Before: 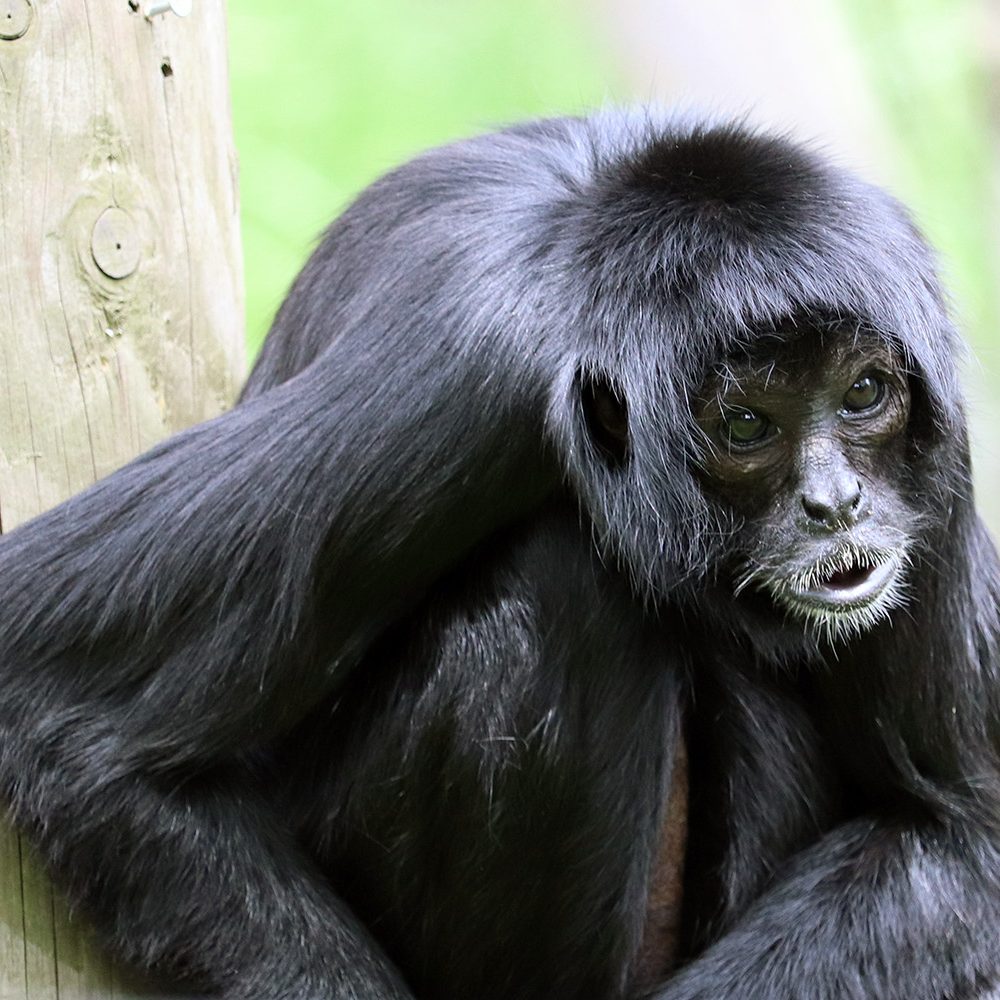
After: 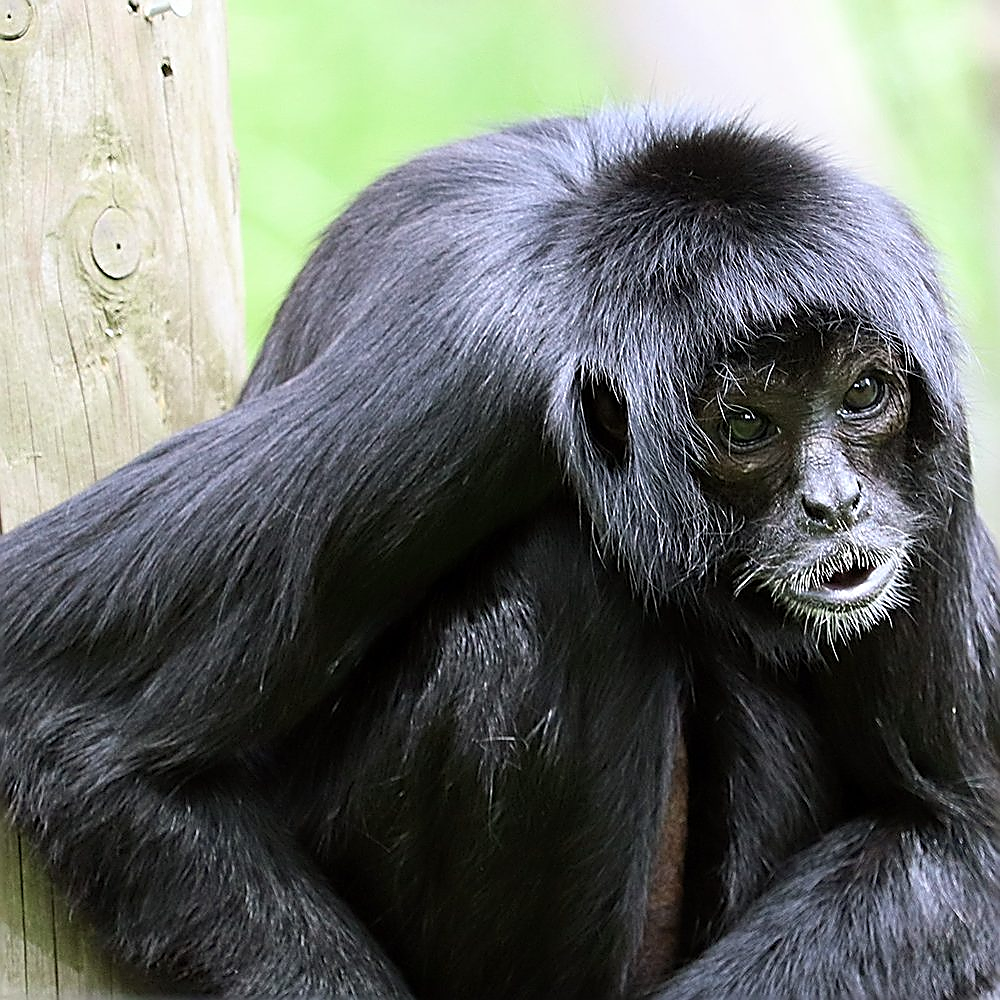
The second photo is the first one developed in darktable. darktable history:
sharpen: radius 1.685, amount 1.294
color balance: on, module defaults
